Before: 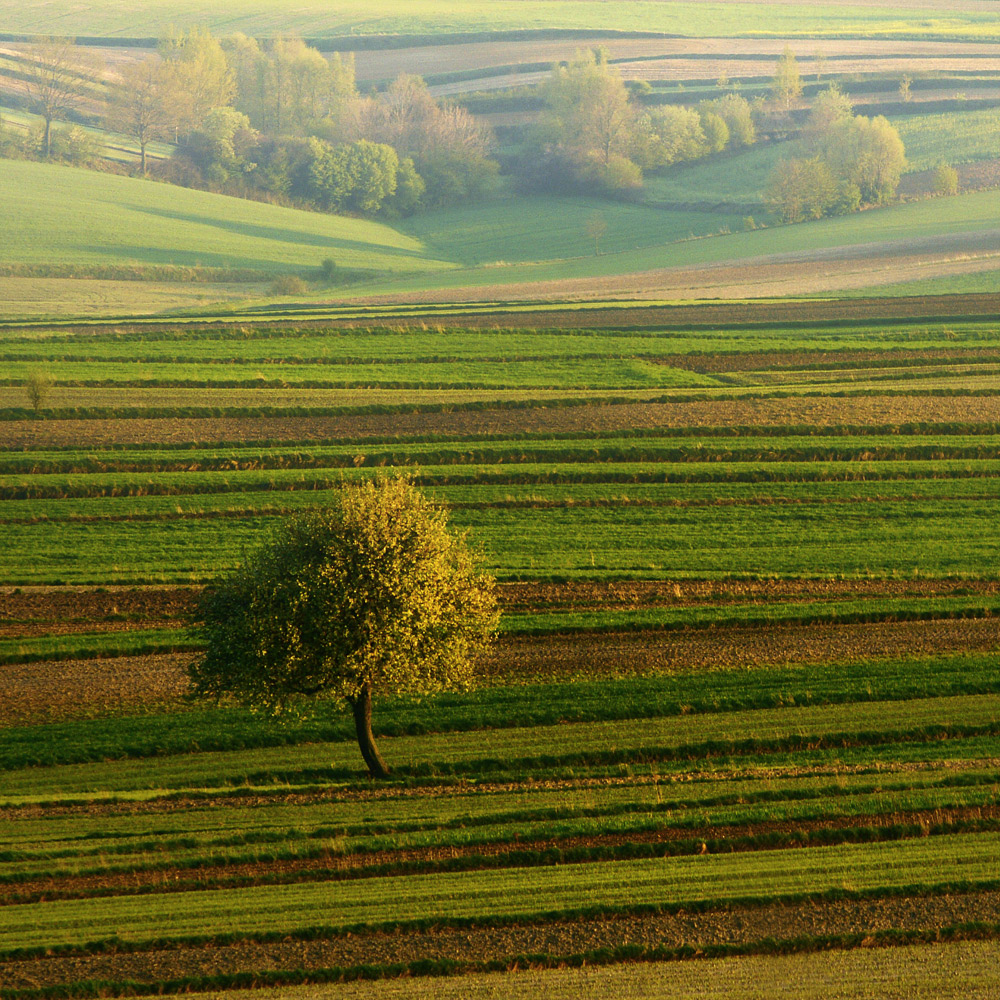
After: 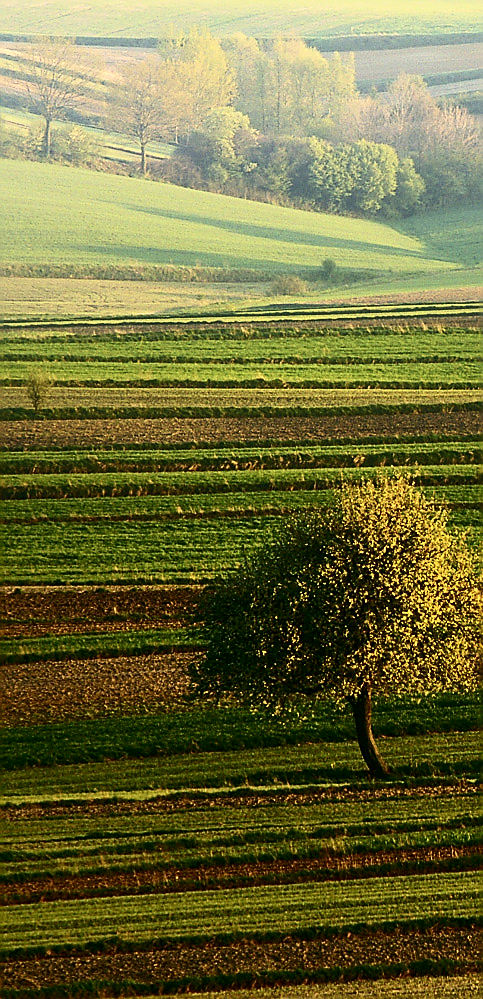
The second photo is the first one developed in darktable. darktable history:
contrast brightness saturation: contrast 0.273
crop and rotate: left 0.007%, top 0%, right 51.636%
sharpen: radius 1.394, amount 1.259, threshold 0.842
